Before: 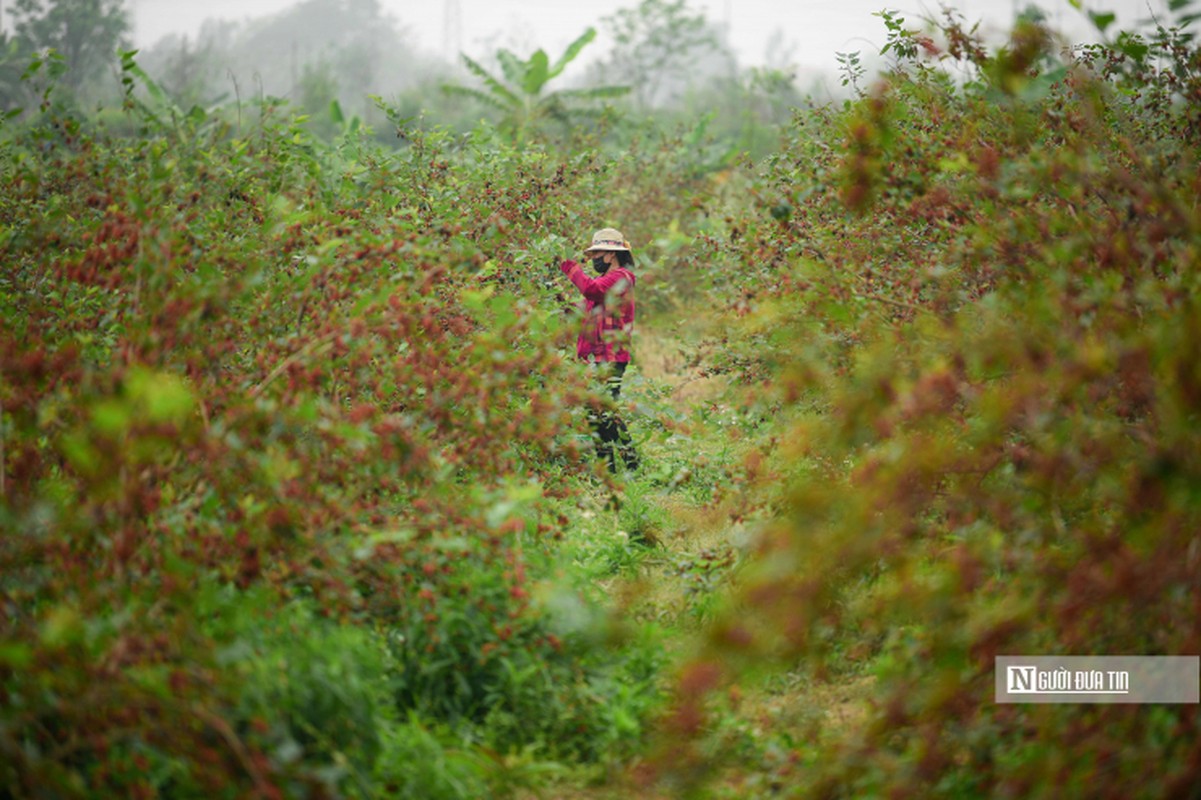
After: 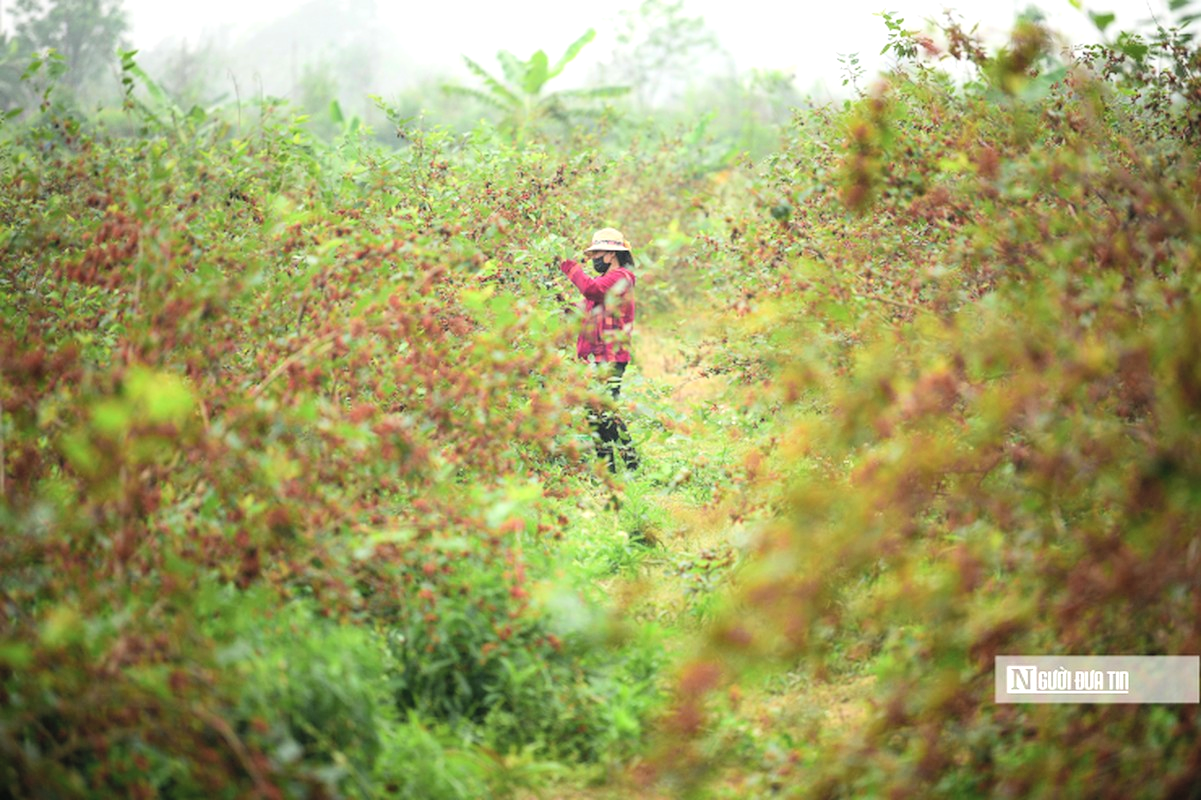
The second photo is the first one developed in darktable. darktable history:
color zones: curves: ch0 [(0.068, 0.464) (0.25, 0.5) (0.48, 0.508) (0.75, 0.536) (0.886, 0.476) (0.967, 0.456)]; ch1 [(0.066, 0.456) (0.25, 0.5) (0.616, 0.508) (0.746, 0.56) (0.934, 0.444)]
tone equalizer: -8 EV -0.72 EV, -7 EV -0.711 EV, -6 EV -0.636 EV, -5 EV -0.383 EV, -3 EV 0.366 EV, -2 EV 0.6 EV, -1 EV 0.684 EV, +0 EV 0.74 EV
contrast brightness saturation: contrast 0.143, brightness 0.226
